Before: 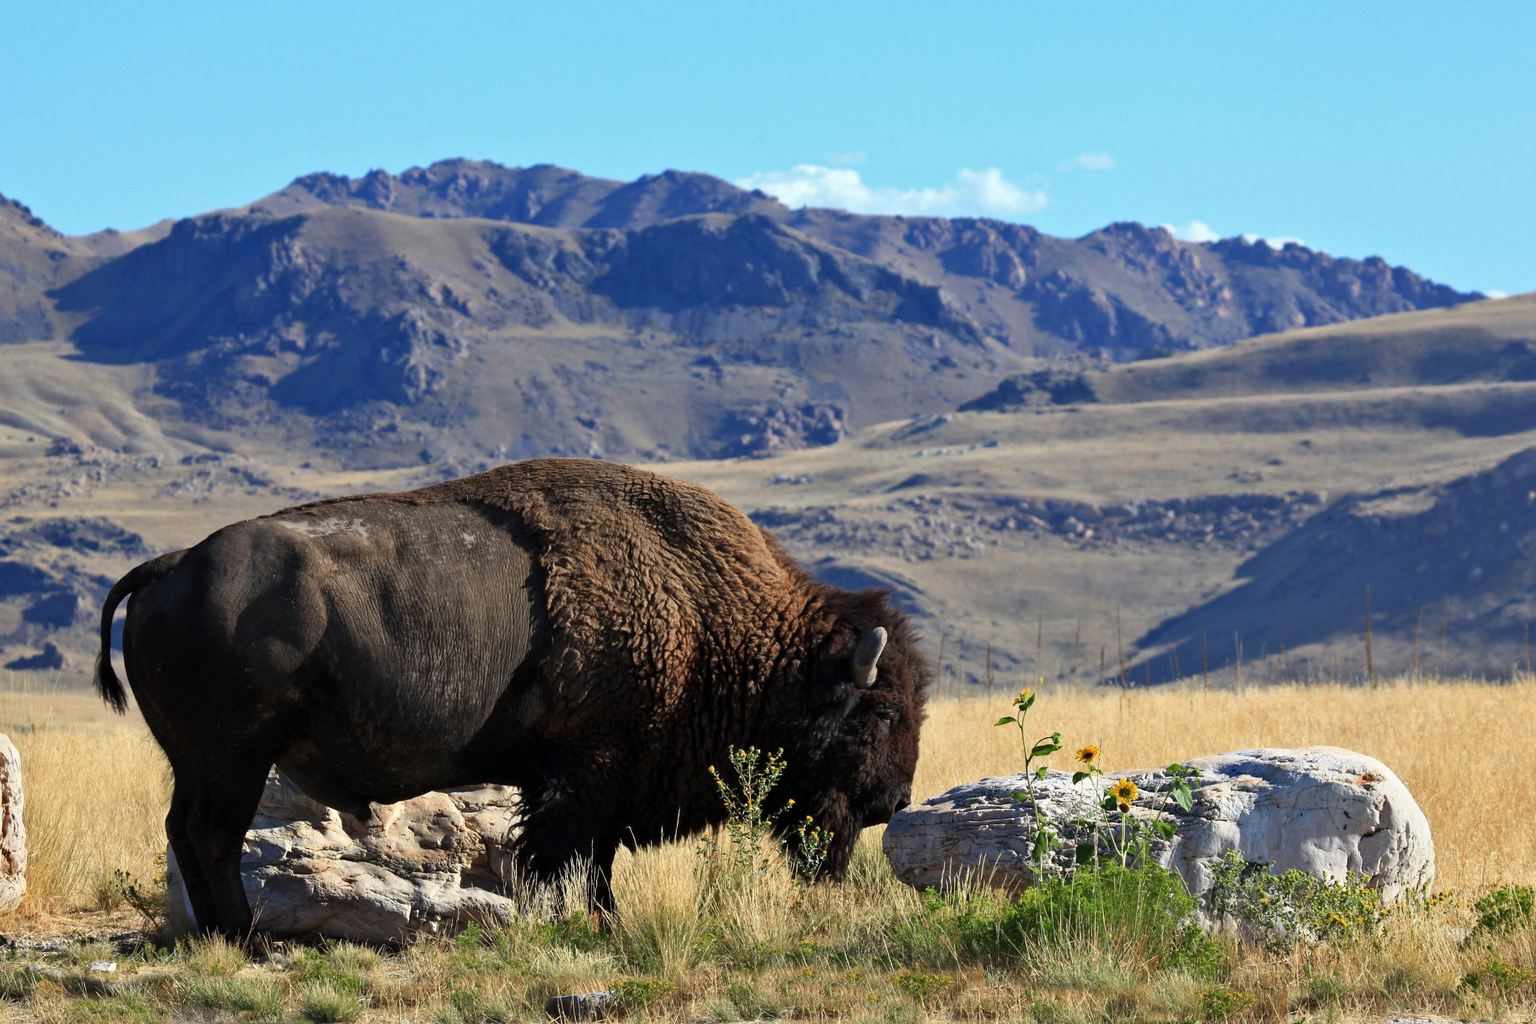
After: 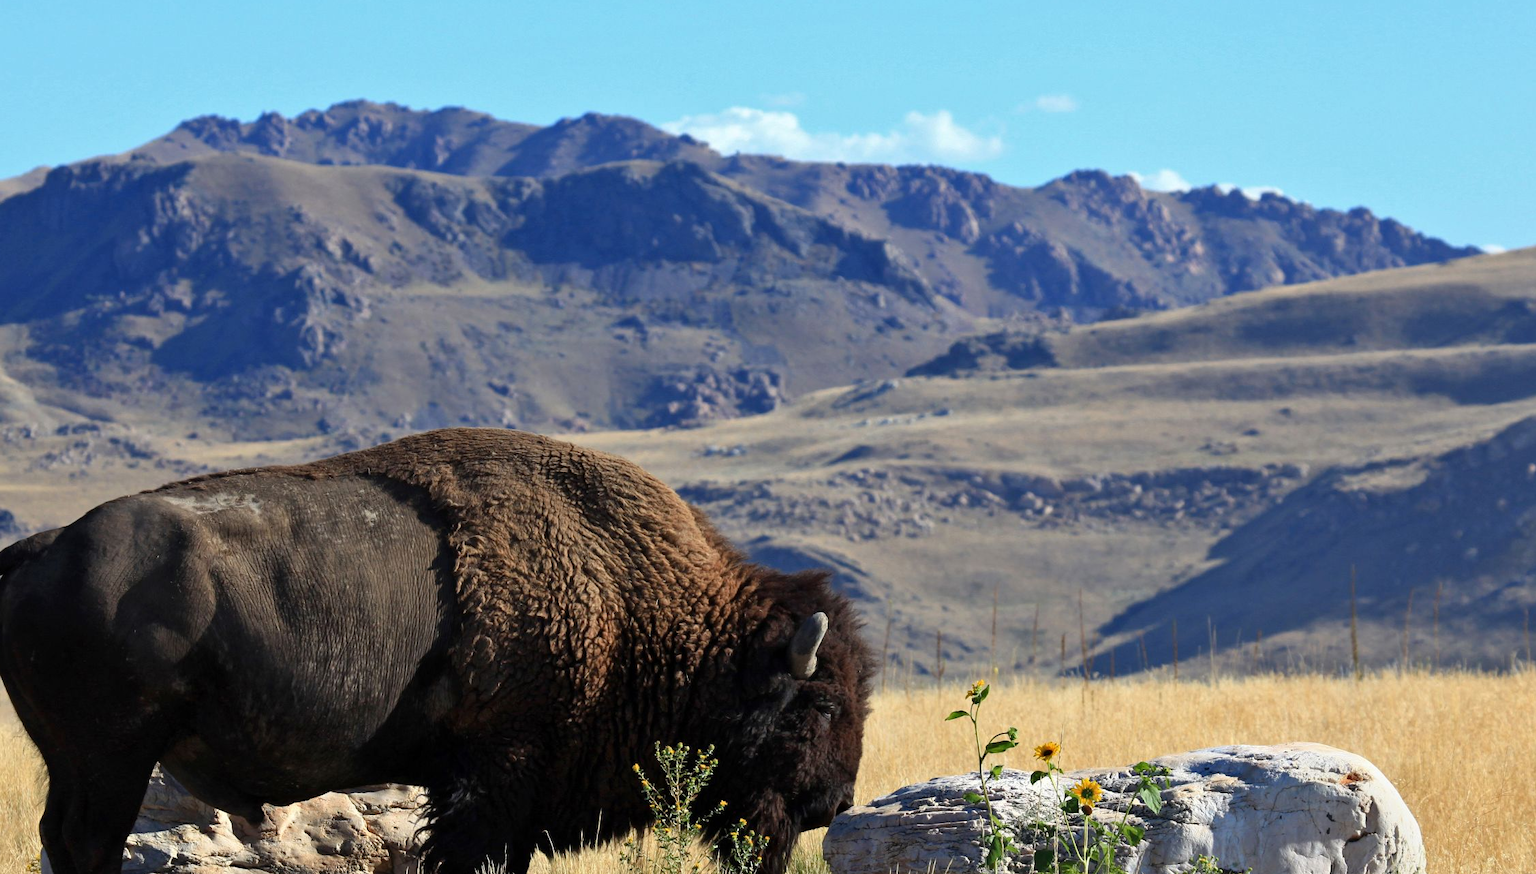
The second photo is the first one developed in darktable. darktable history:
crop: left 8.47%, top 6.53%, bottom 15.234%
